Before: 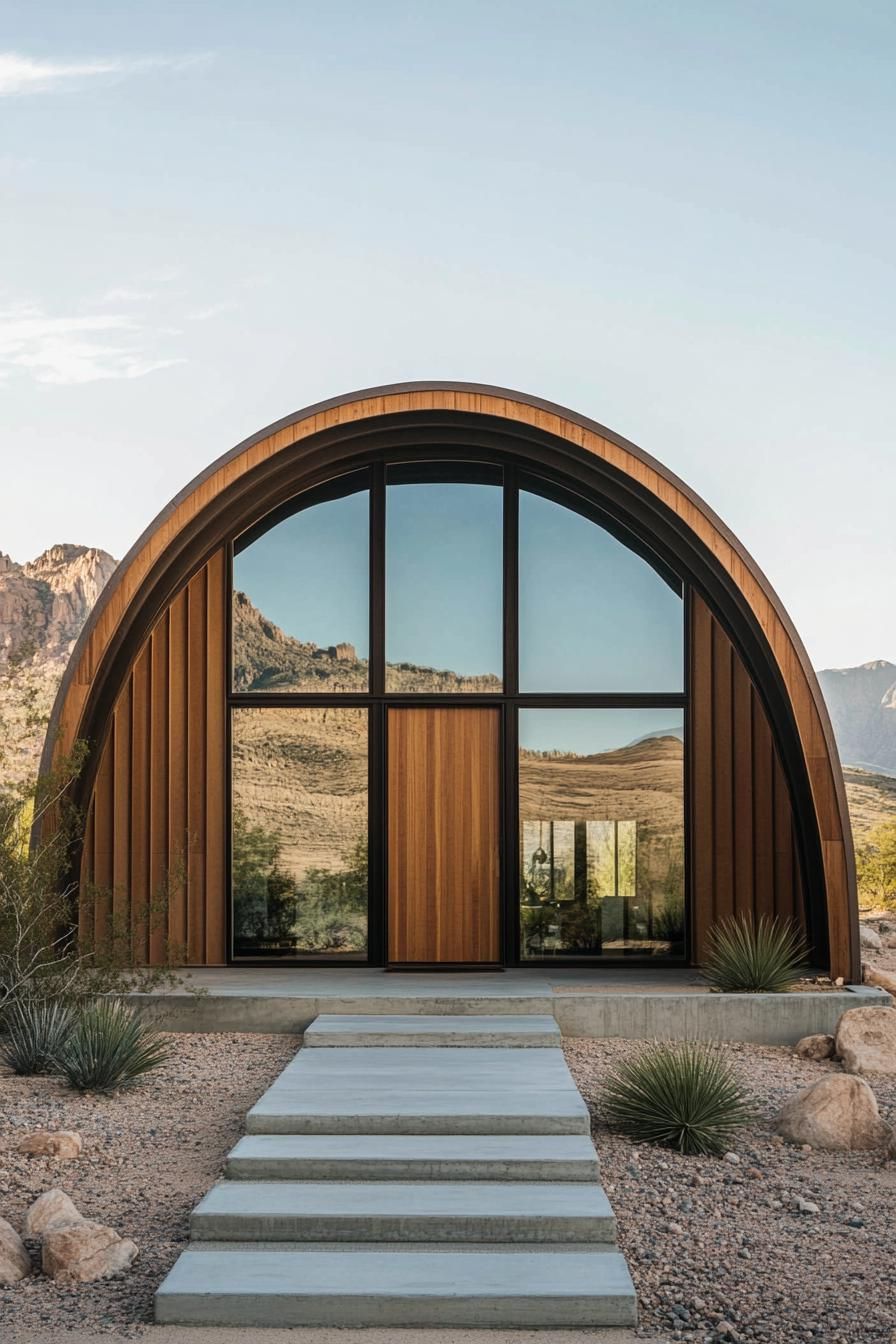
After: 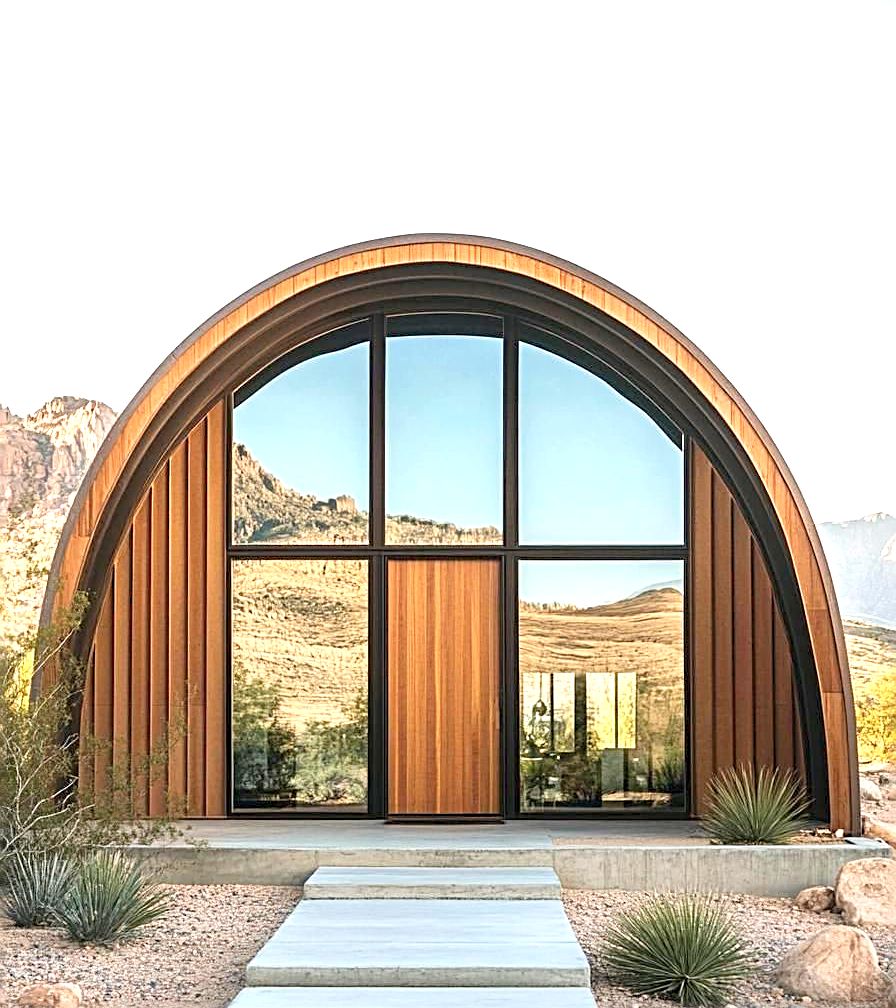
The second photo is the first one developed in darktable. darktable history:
crop: top 11.038%, bottom 13.94%
sharpen: radius 2.593, amount 0.69
levels: levels [0, 0.445, 1]
exposure: black level correction 0, exposure 1.095 EV, compensate exposure bias true, compensate highlight preservation false
